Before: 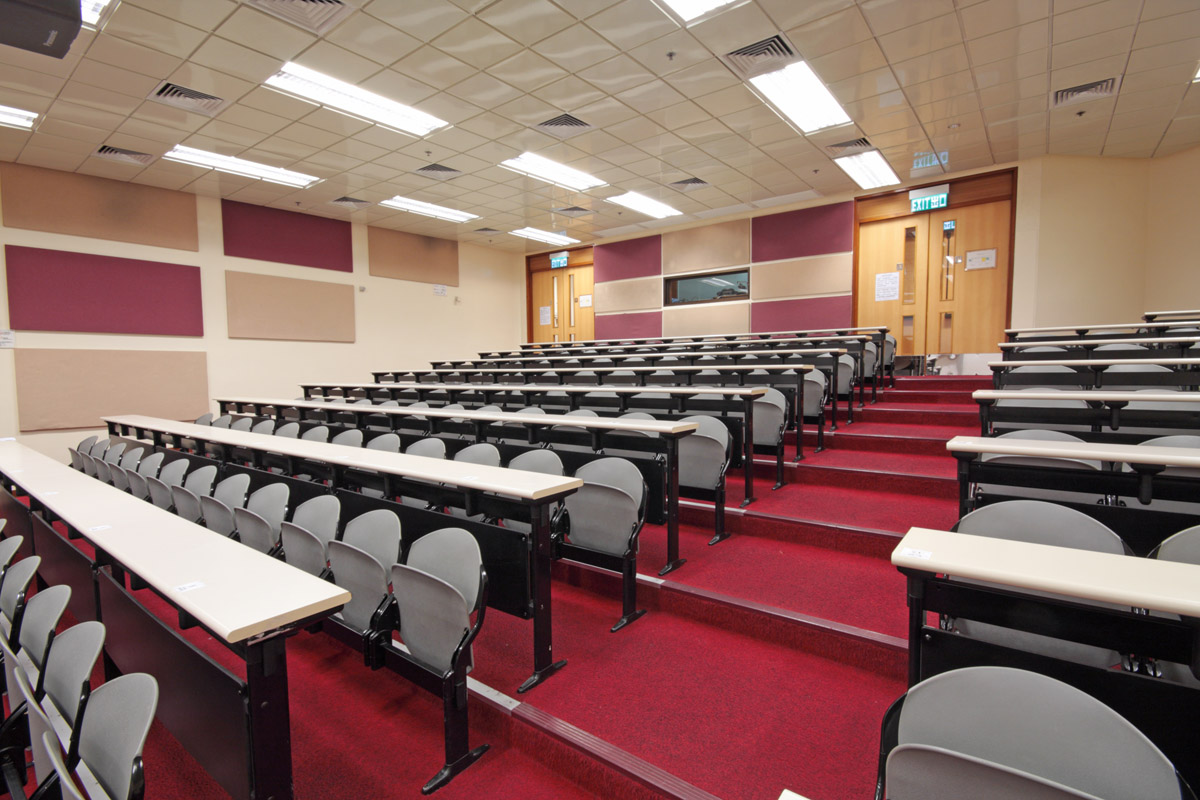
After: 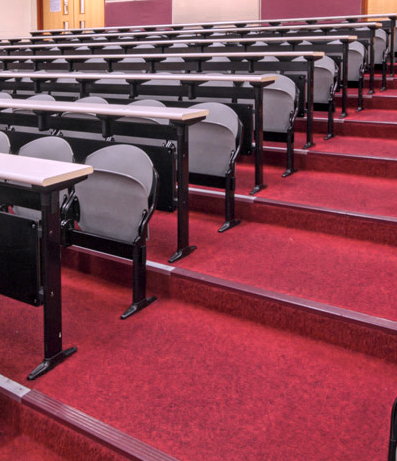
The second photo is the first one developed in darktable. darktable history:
color zones: curves: ch0 [(0, 0.465) (0.092, 0.596) (0.289, 0.464) (0.429, 0.453) (0.571, 0.464) (0.714, 0.455) (0.857, 0.462) (1, 0.465)]
local contrast: on, module defaults
crop: left 40.878%, top 39.176%, right 25.993%, bottom 3.081%
white balance: red 1.066, blue 1.119
